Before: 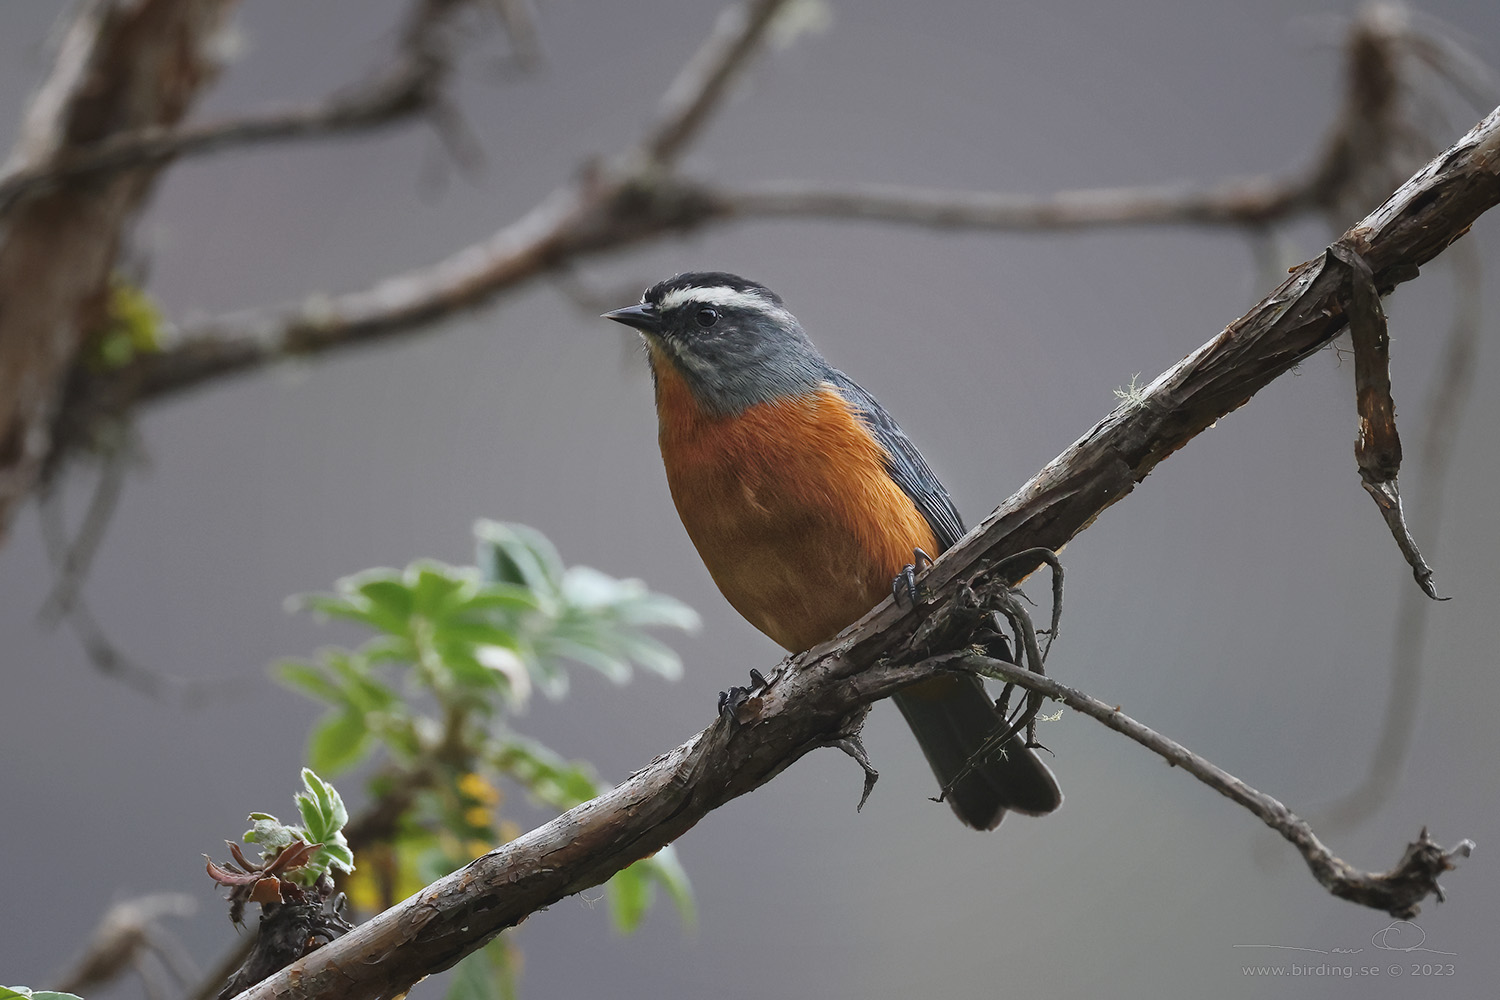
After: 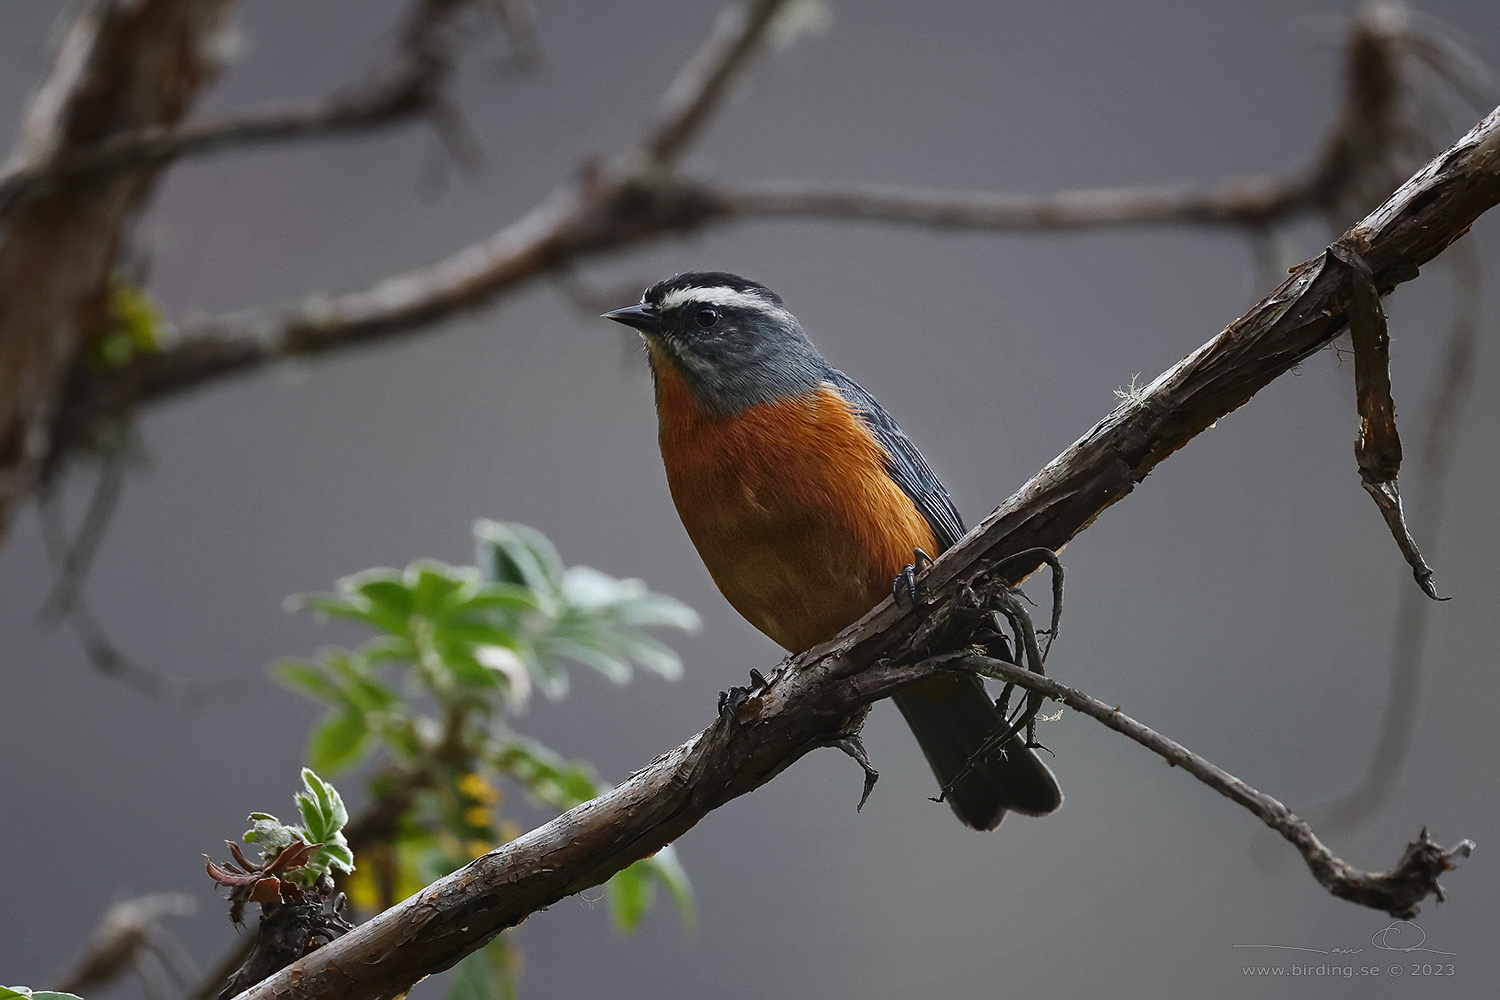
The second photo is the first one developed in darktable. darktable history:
sharpen: radius 1.276, amount 0.3, threshold 0.092
contrast brightness saturation: contrast 0.066, brightness -0.126, saturation 0.048
